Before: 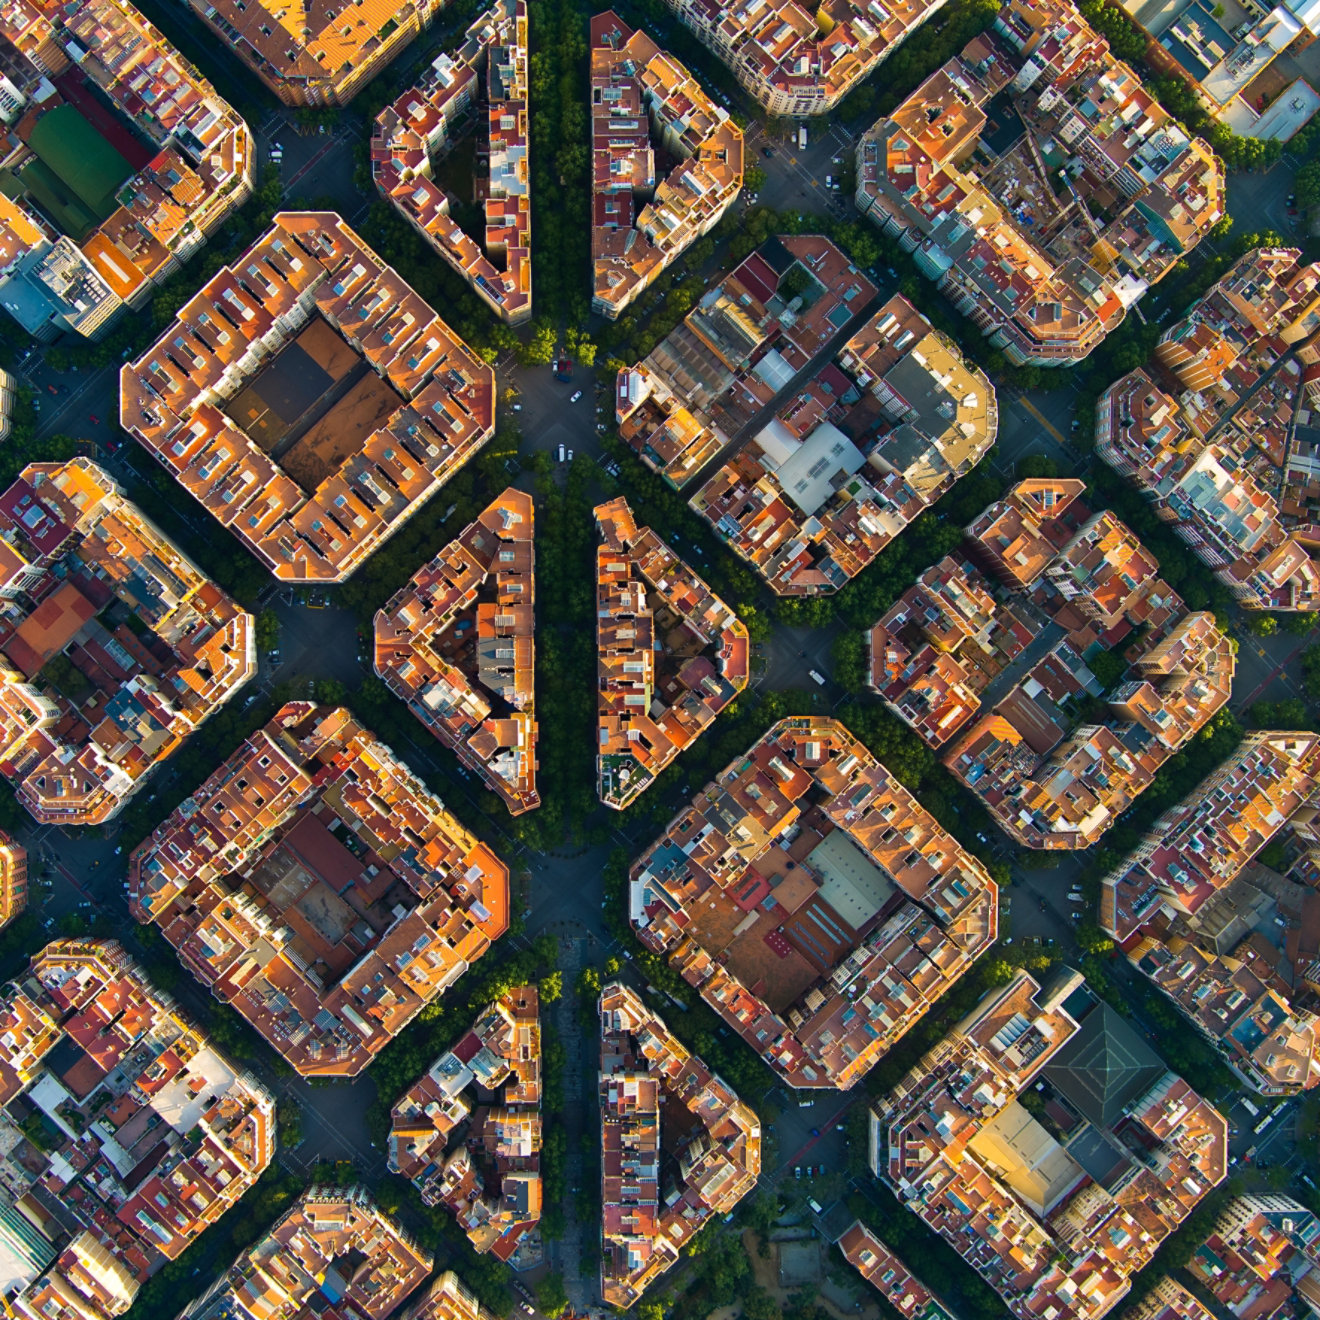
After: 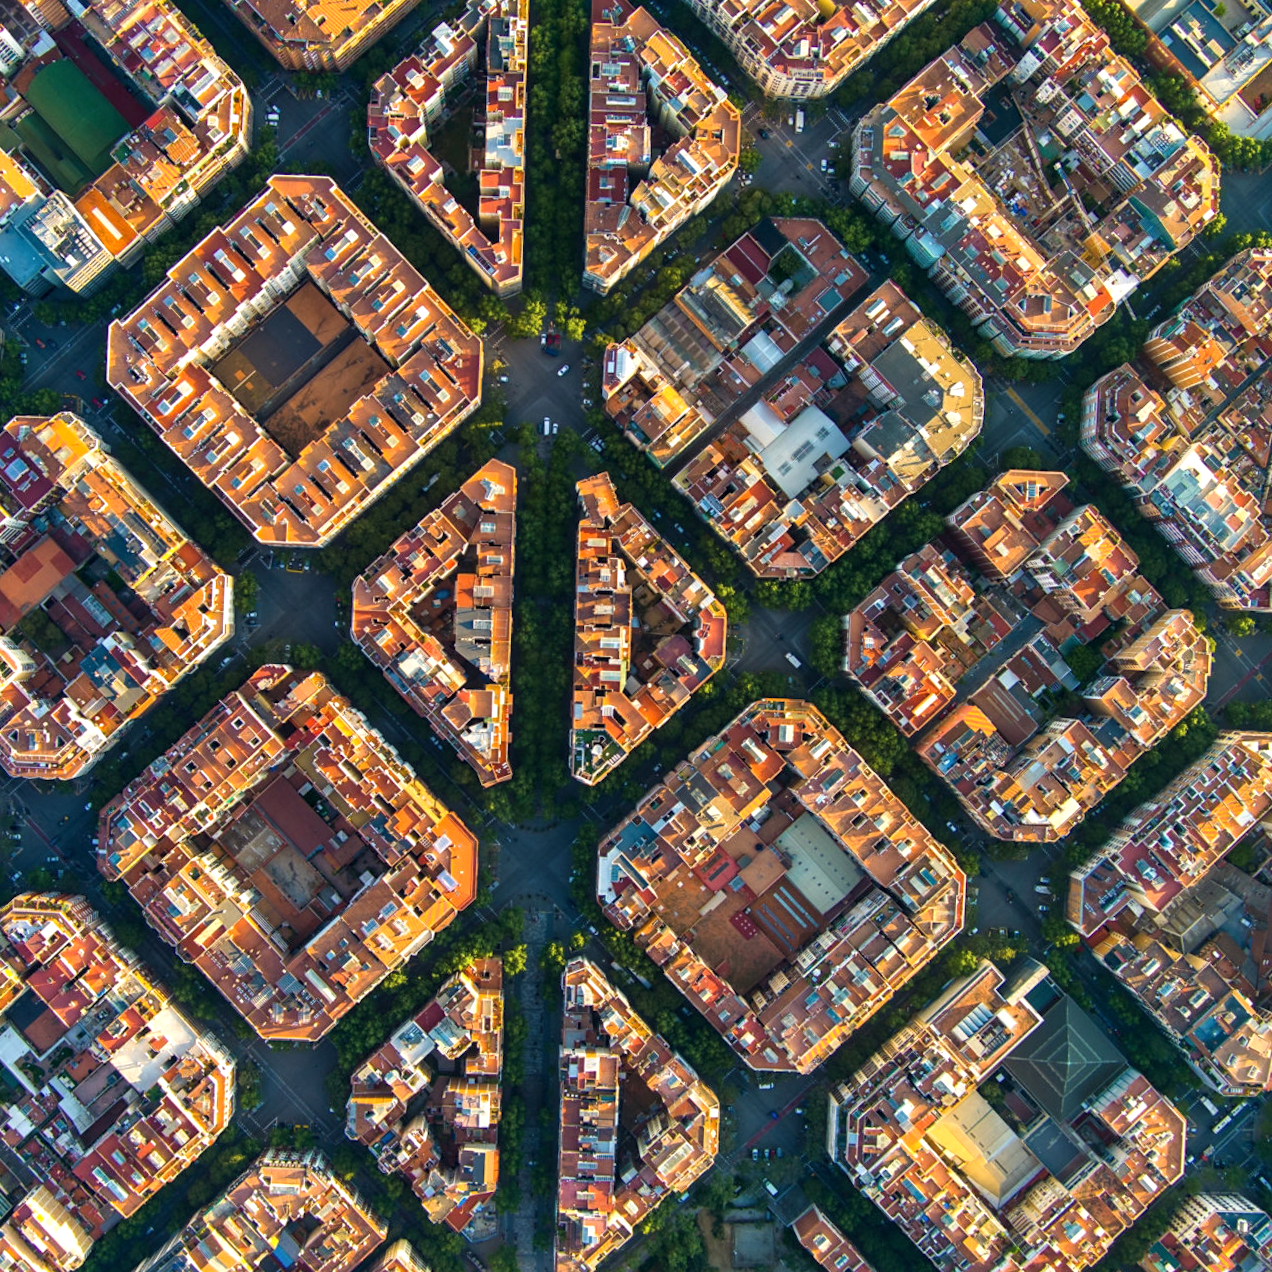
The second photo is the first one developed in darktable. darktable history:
local contrast: on, module defaults
crop and rotate: angle -2.2°
exposure: exposure 0.377 EV, compensate highlight preservation false
